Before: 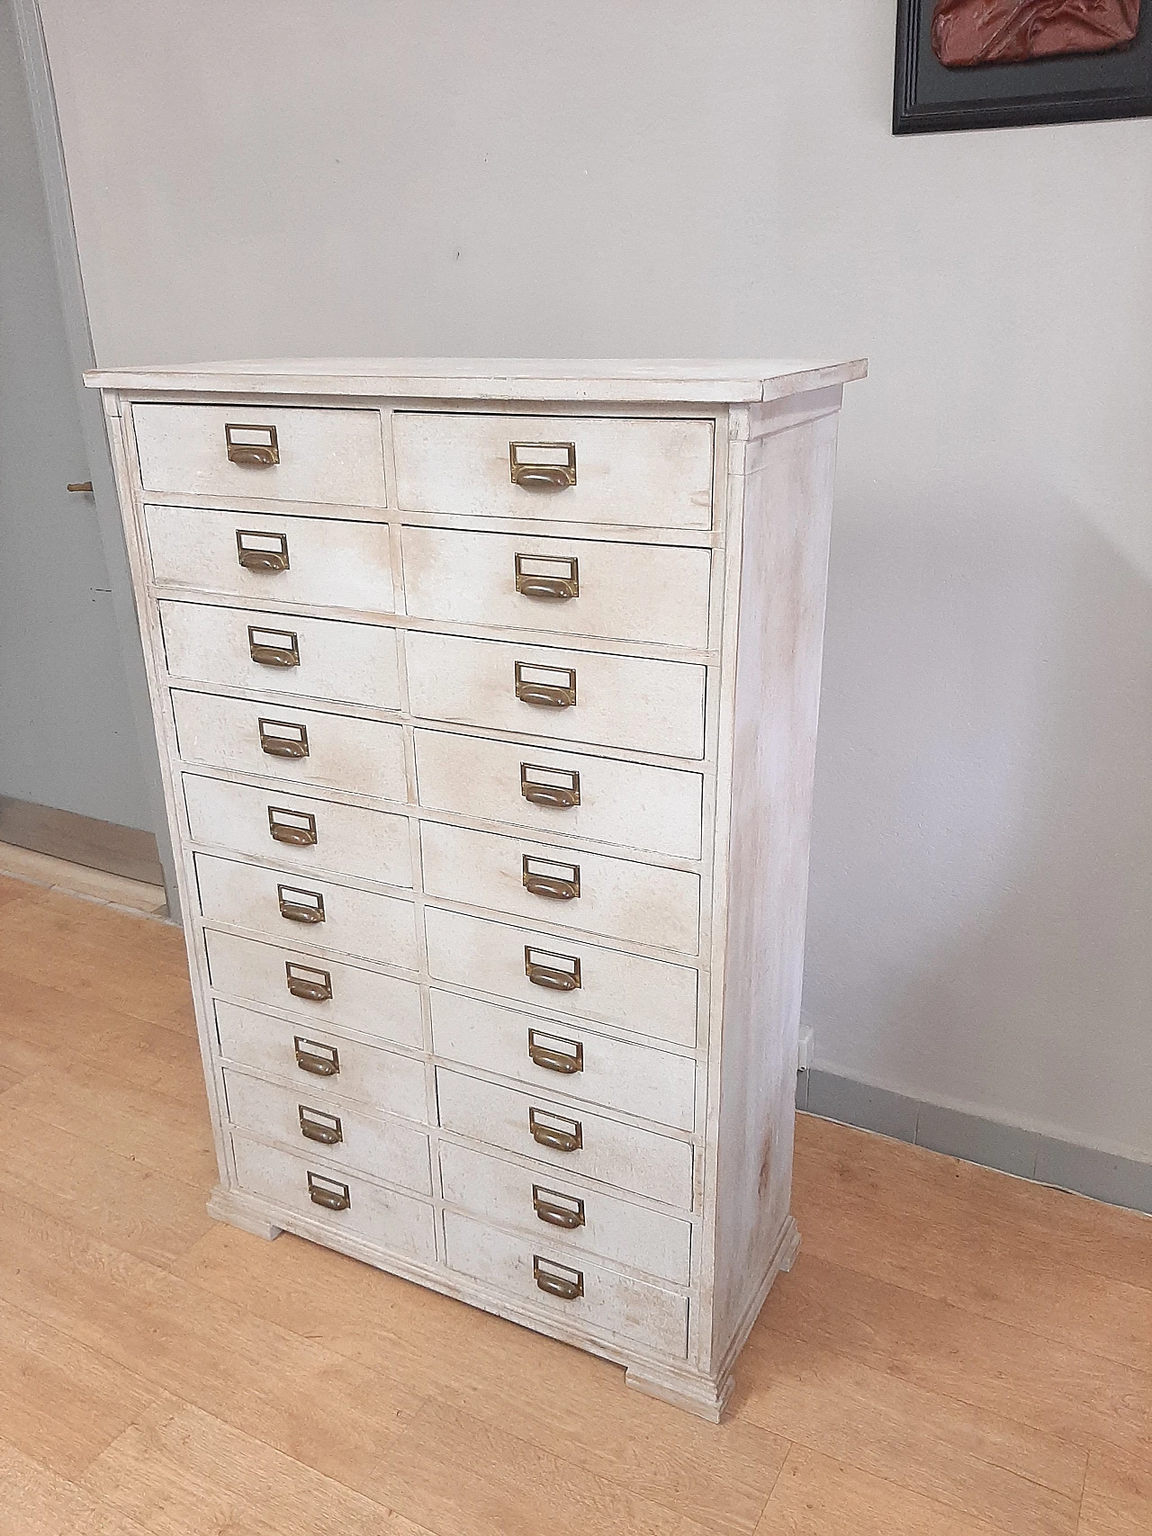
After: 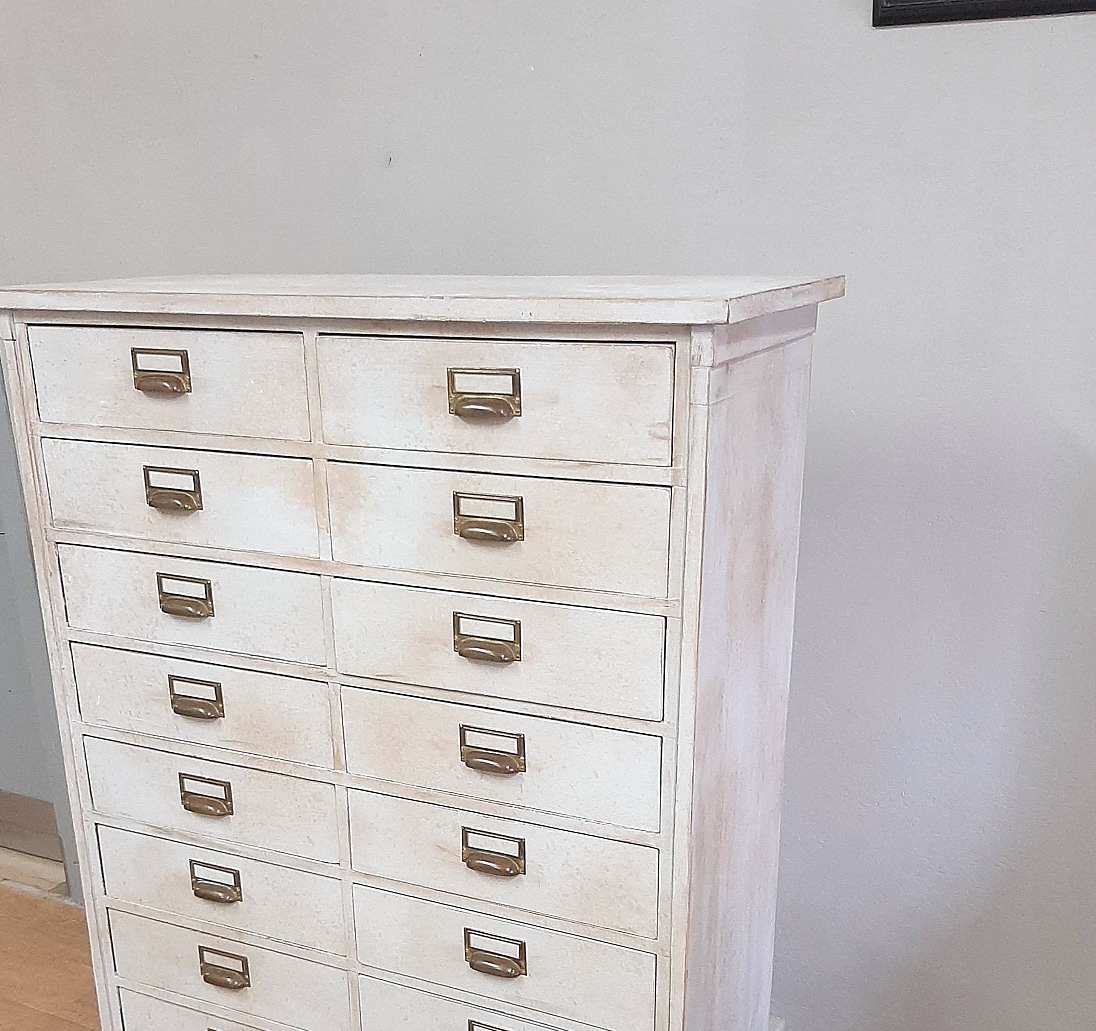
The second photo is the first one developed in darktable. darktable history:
contrast brightness saturation: saturation -0.17
crop and rotate: left 9.345%, top 7.22%, right 4.982%, bottom 32.331%
velvia: on, module defaults
white balance: red 0.986, blue 1.01
